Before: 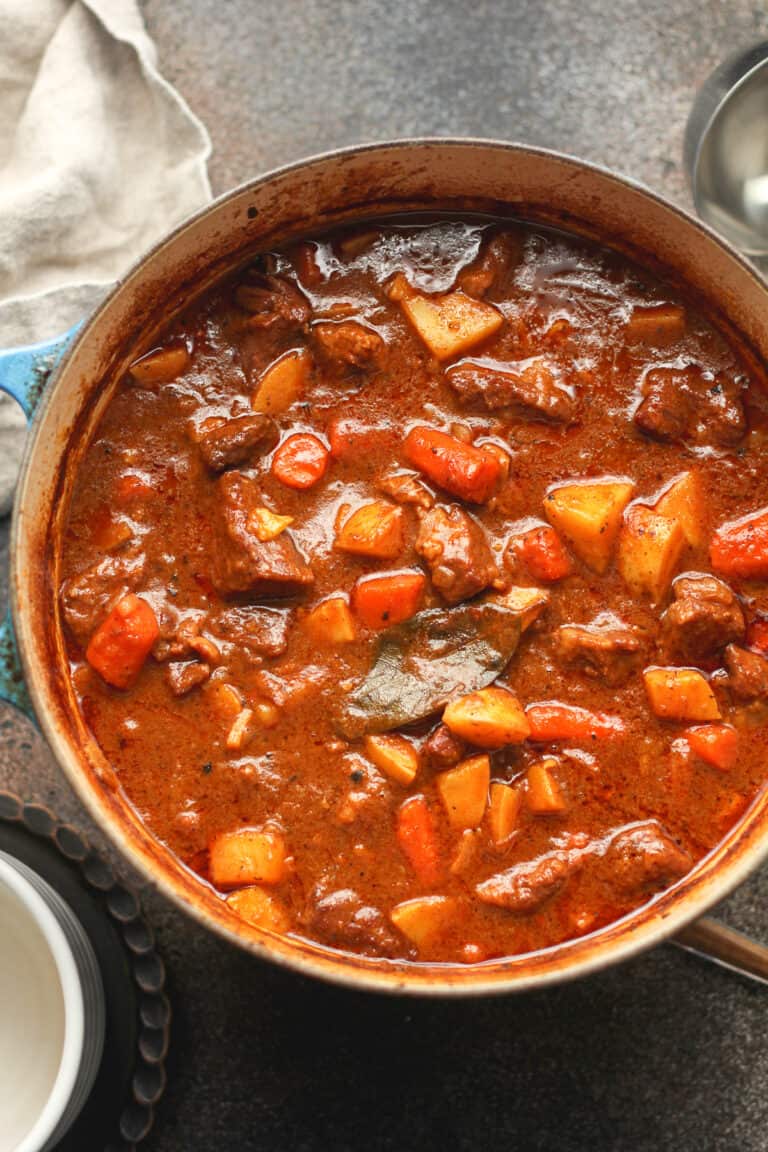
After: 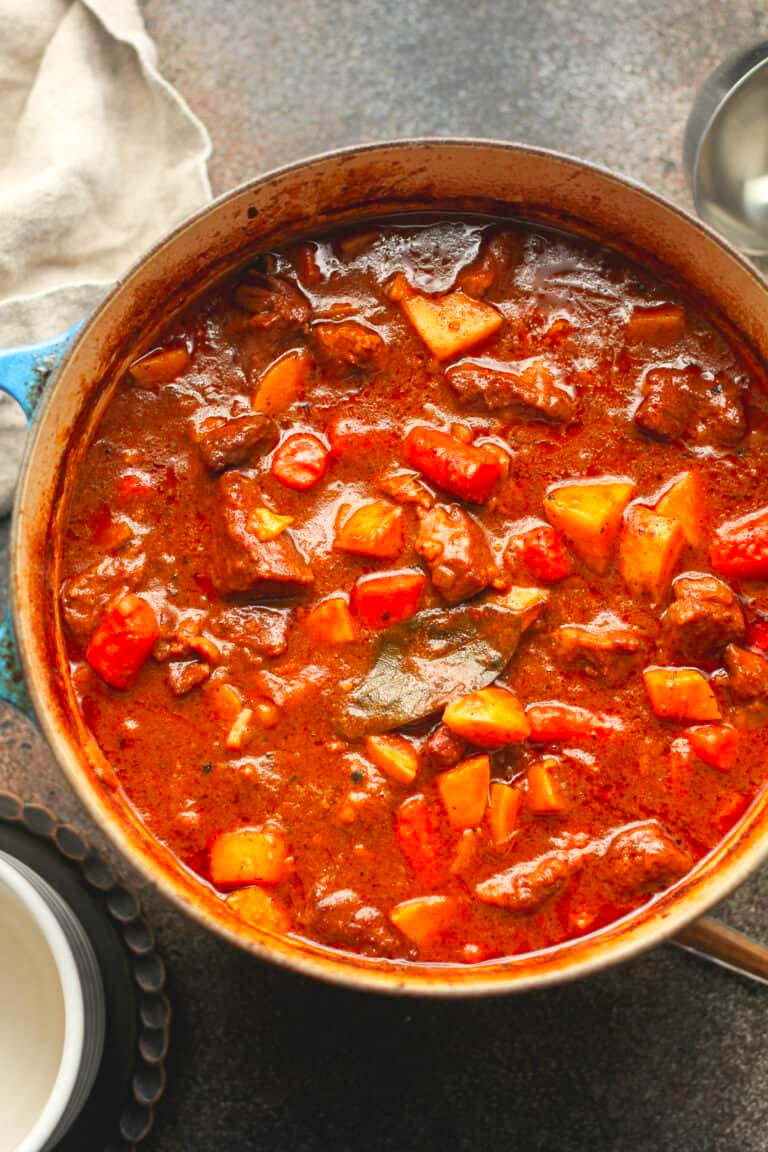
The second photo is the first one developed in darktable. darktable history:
contrast brightness saturation: contrast 0.05, brightness 0.06, saturation 0.01
color correction: saturation 1.32
